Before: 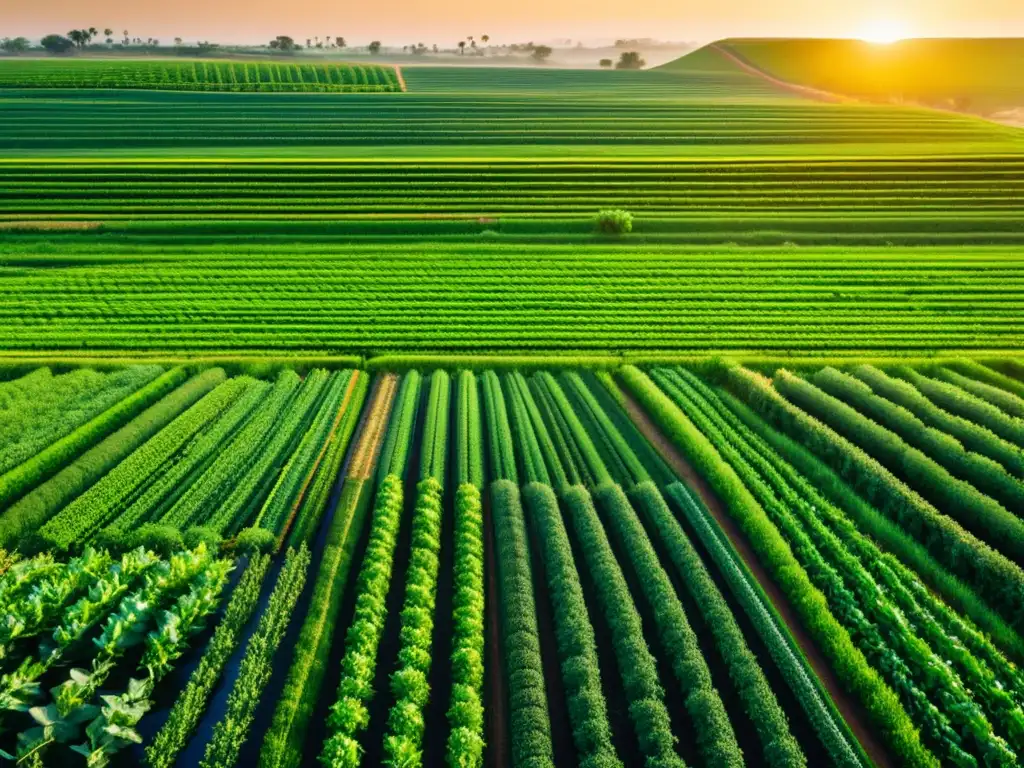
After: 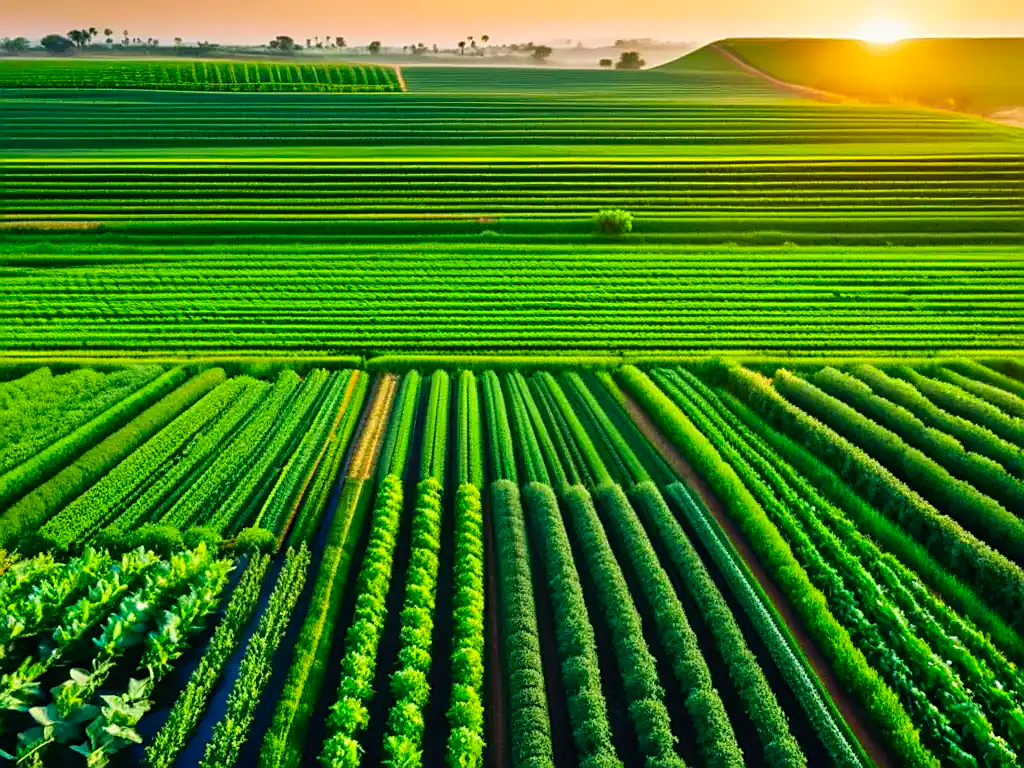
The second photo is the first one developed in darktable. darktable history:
shadows and highlights: radius 265.94, soften with gaussian
sharpen: on, module defaults
contrast brightness saturation: contrast 0.094, saturation 0.274
